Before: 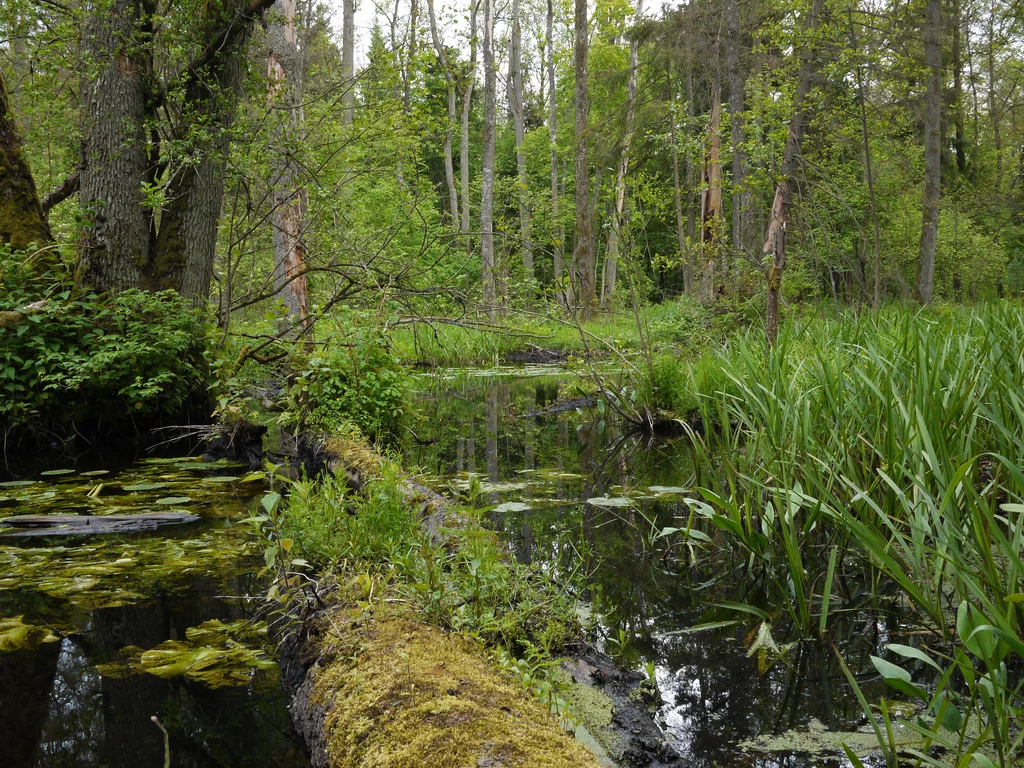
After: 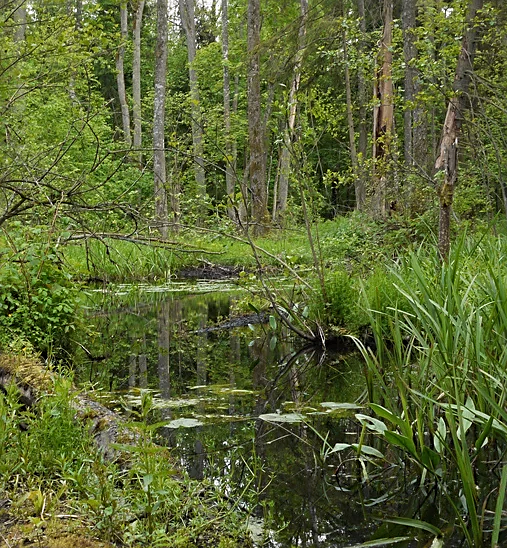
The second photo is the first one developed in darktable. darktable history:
sharpen: on, module defaults
crop: left 32.075%, top 10.976%, right 18.355%, bottom 17.596%
